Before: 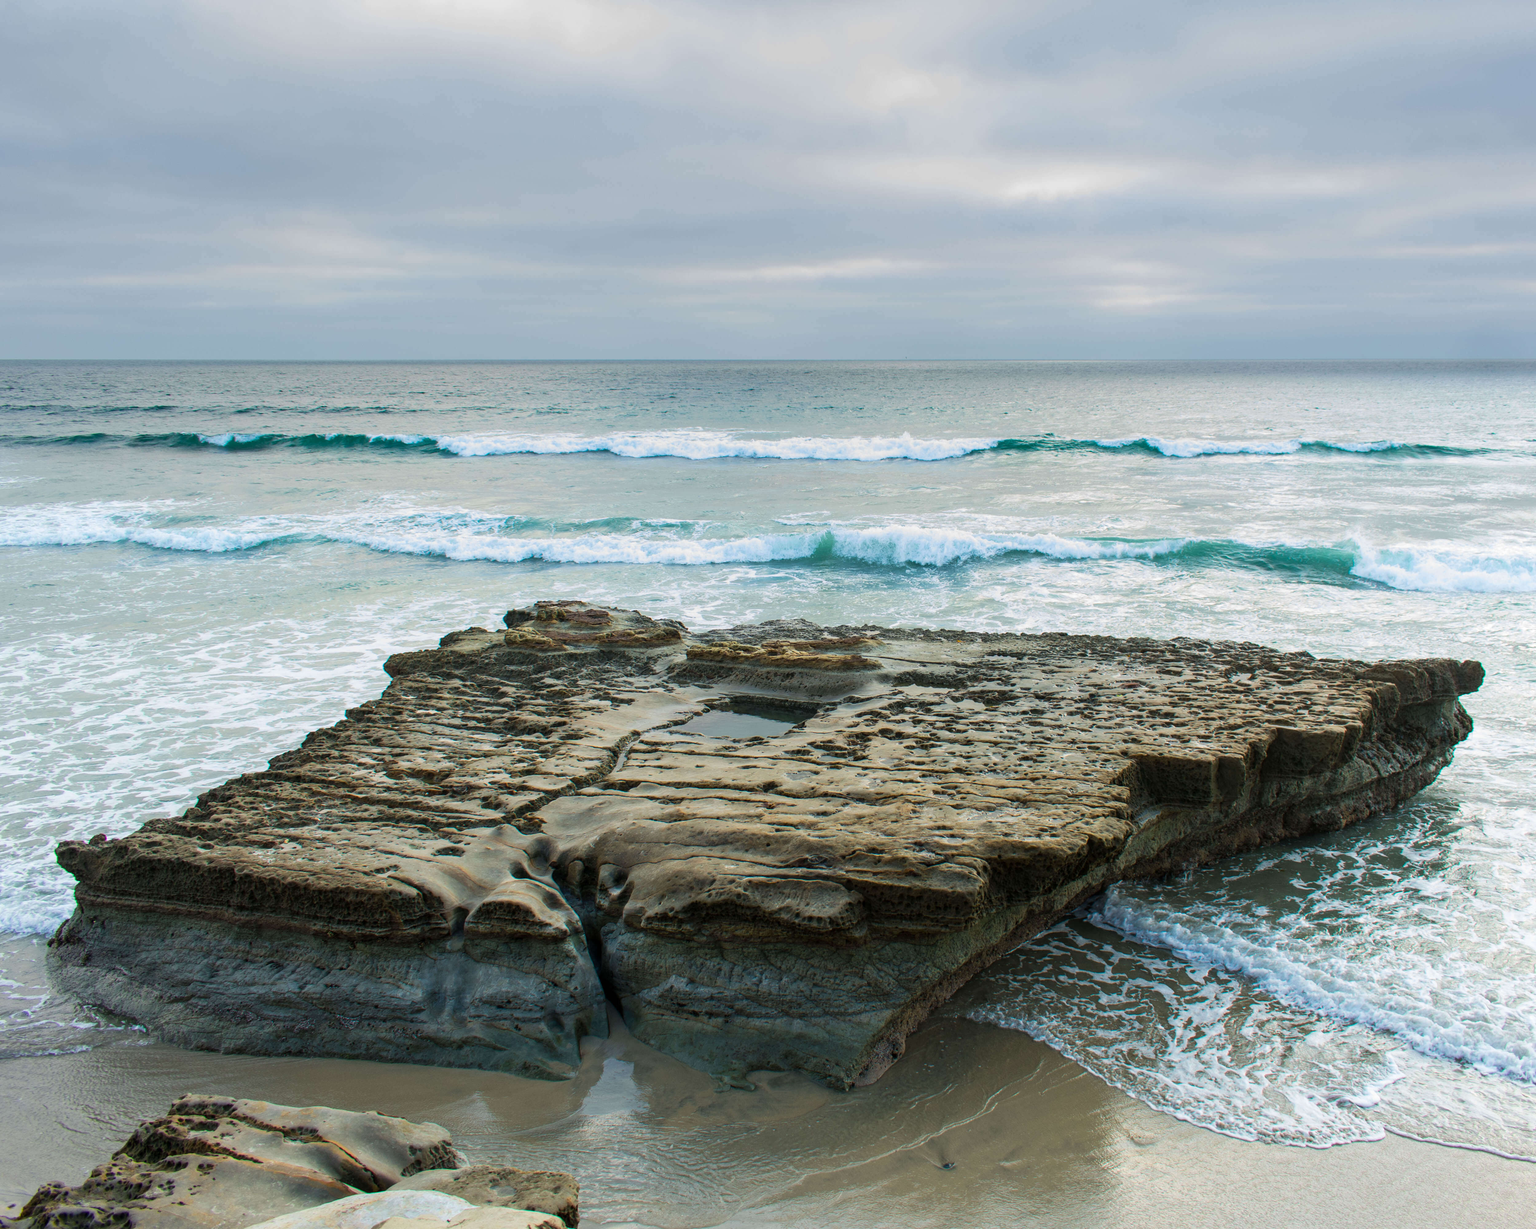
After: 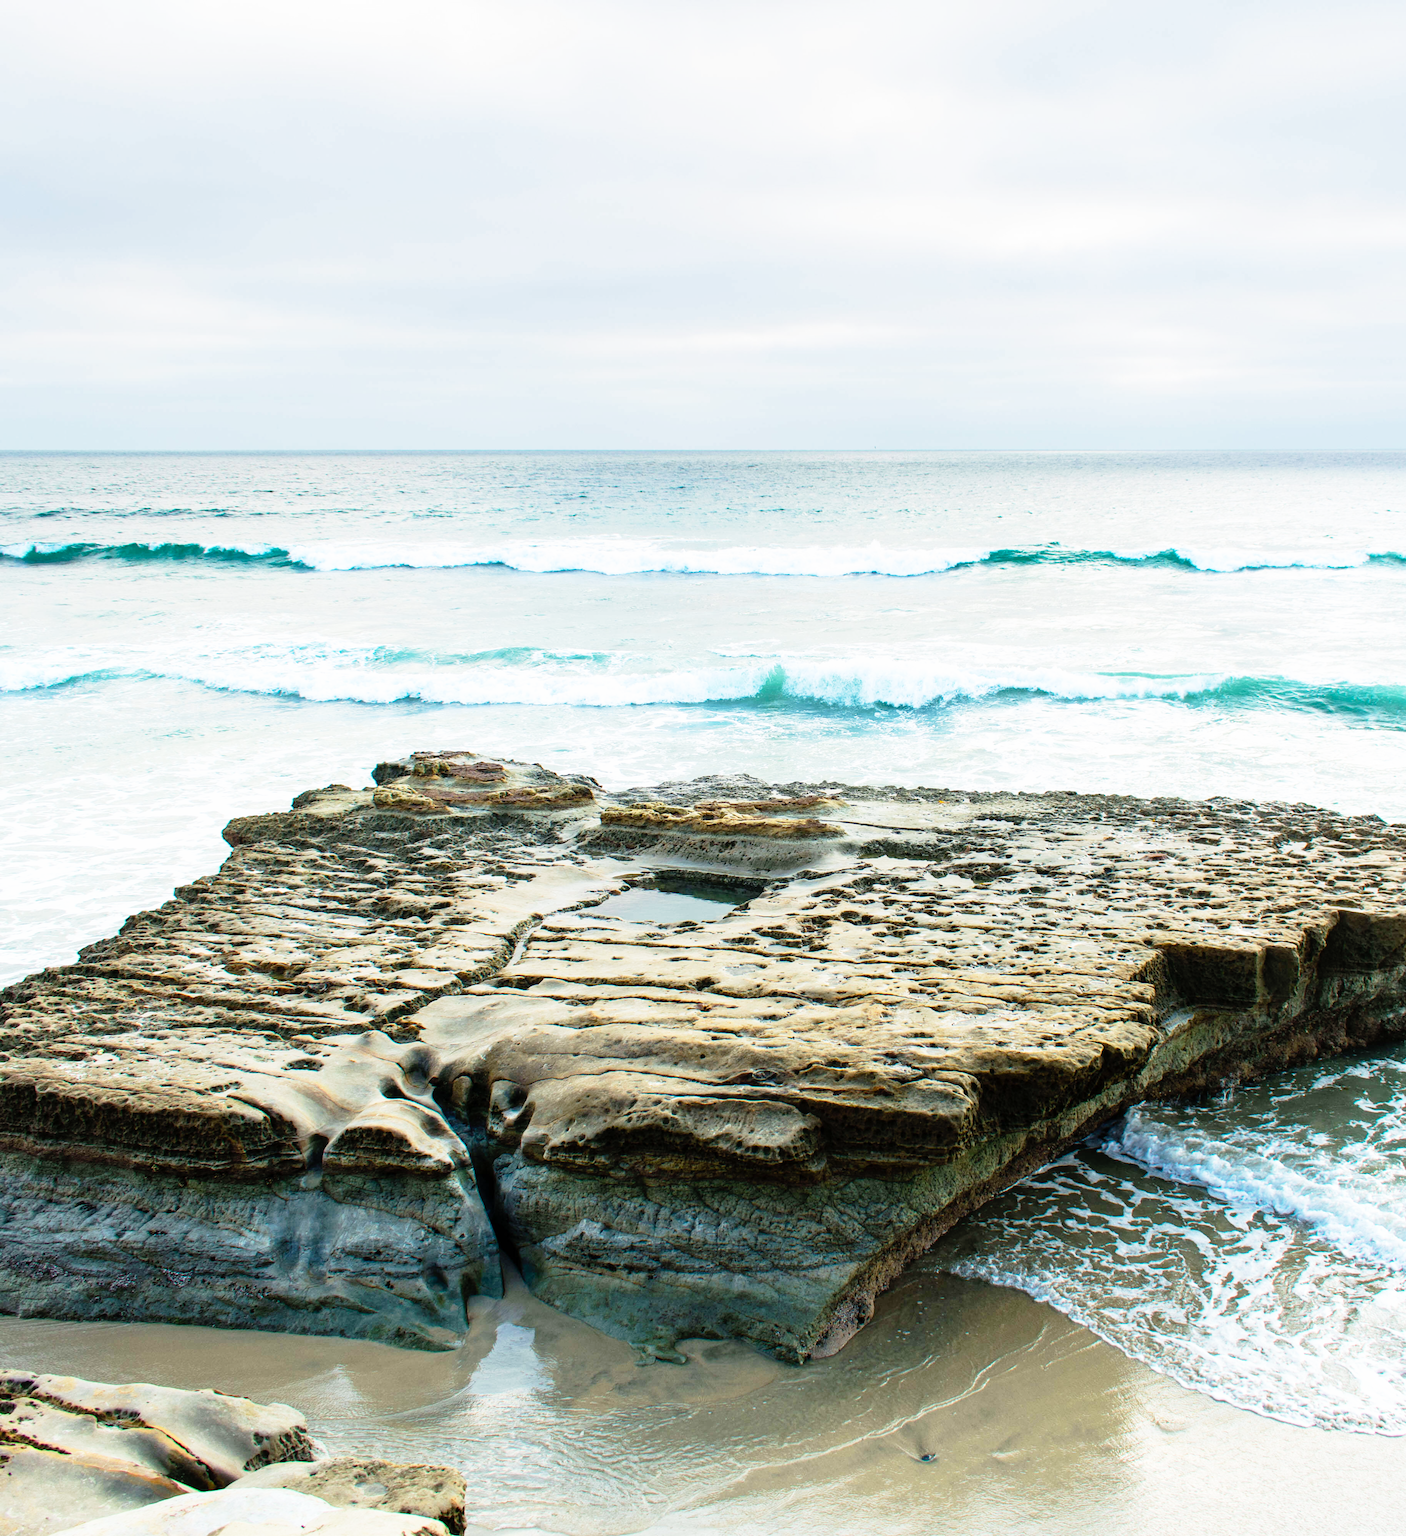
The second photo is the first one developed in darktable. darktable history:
crop: left 13.443%, right 13.31%
base curve: curves: ch0 [(0, 0) (0.012, 0.01) (0.073, 0.168) (0.31, 0.711) (0.645, 0.957) (1, 1)], preserve colors none
tone equalizer: -8 EV -1.84 EV, -7 EV -1.16 EV, -6 EV -1.62 EV, smoothing diameter 25%, edges refinement/feathering 10, preserve details guided filter
